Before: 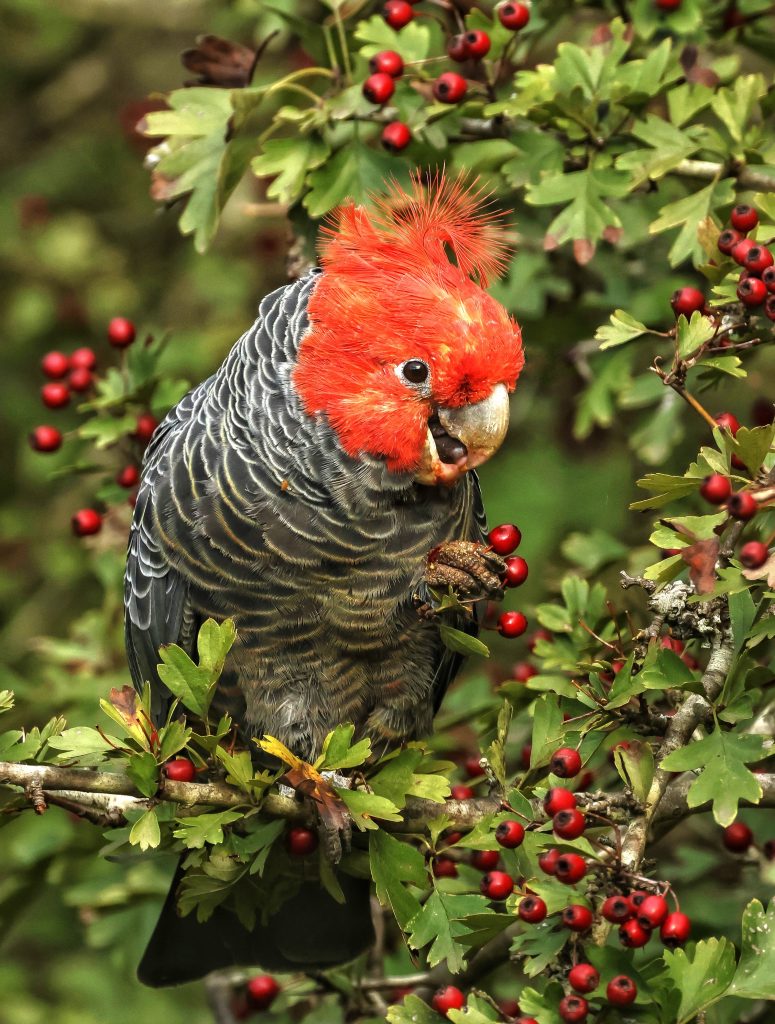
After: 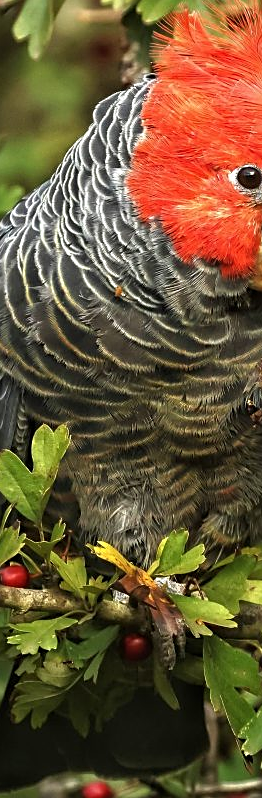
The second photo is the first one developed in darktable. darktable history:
crop and rotate: left 21.537%, top 18.993%, right 44.628%, bottom 2.992%
sharpen: on, module defaults
